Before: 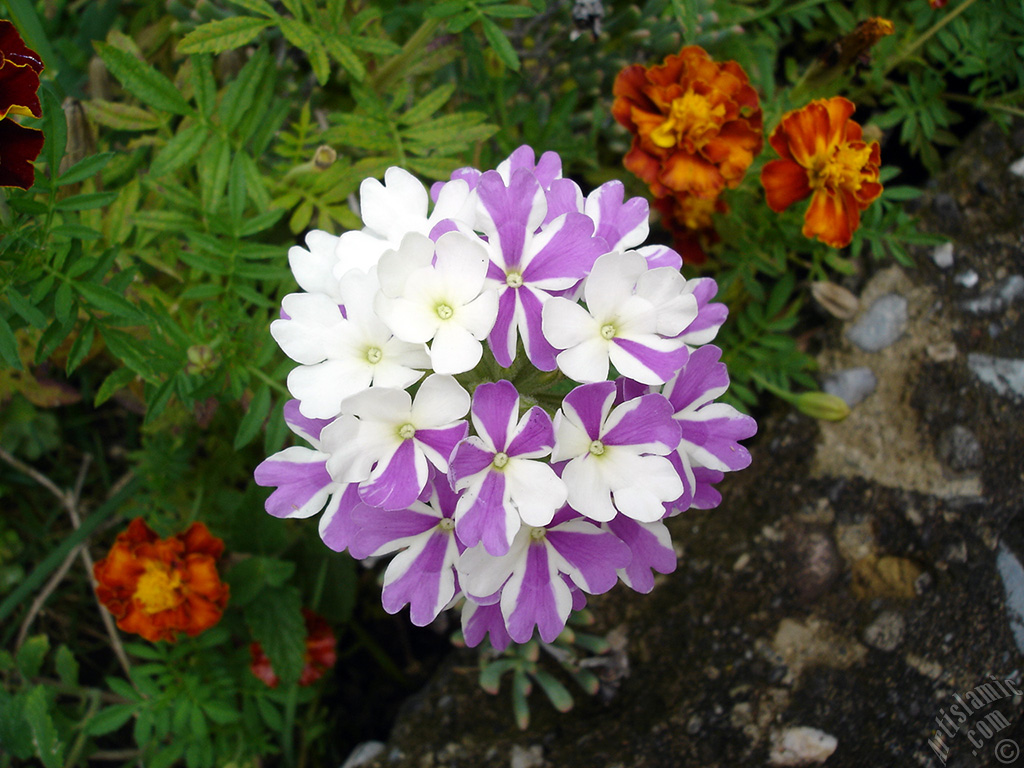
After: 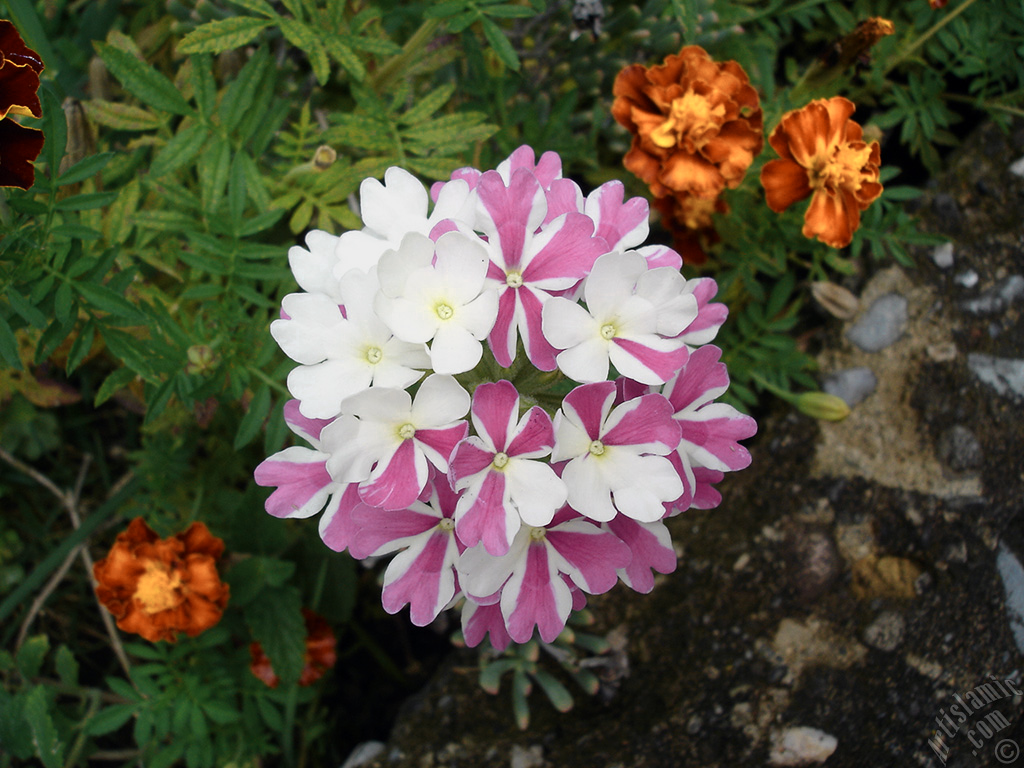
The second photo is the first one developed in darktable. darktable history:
exposure: exposure -0.242 EV, compensate highlight preservation false
color zones: curves: ch0 [(0.018, 0.548) (0.197, 0.654) (0.425, 0.447) (0.605, 0.658) (0.732, 0.579)]; ch1 [(0.105, 0.531) (0.224, 0.531) (0.386, 0.39) (0.618, 0.456) (0.732, 0.456) (0.956, 0.421)]; ch2 [(0.039, 0.583) (0.215, 0.465) (0.399, 0.544) (0.465, 0.548) (0.614, 0.447) (0.724, 0.43) (0.882, 0.623) (0.956, 0.632)]
